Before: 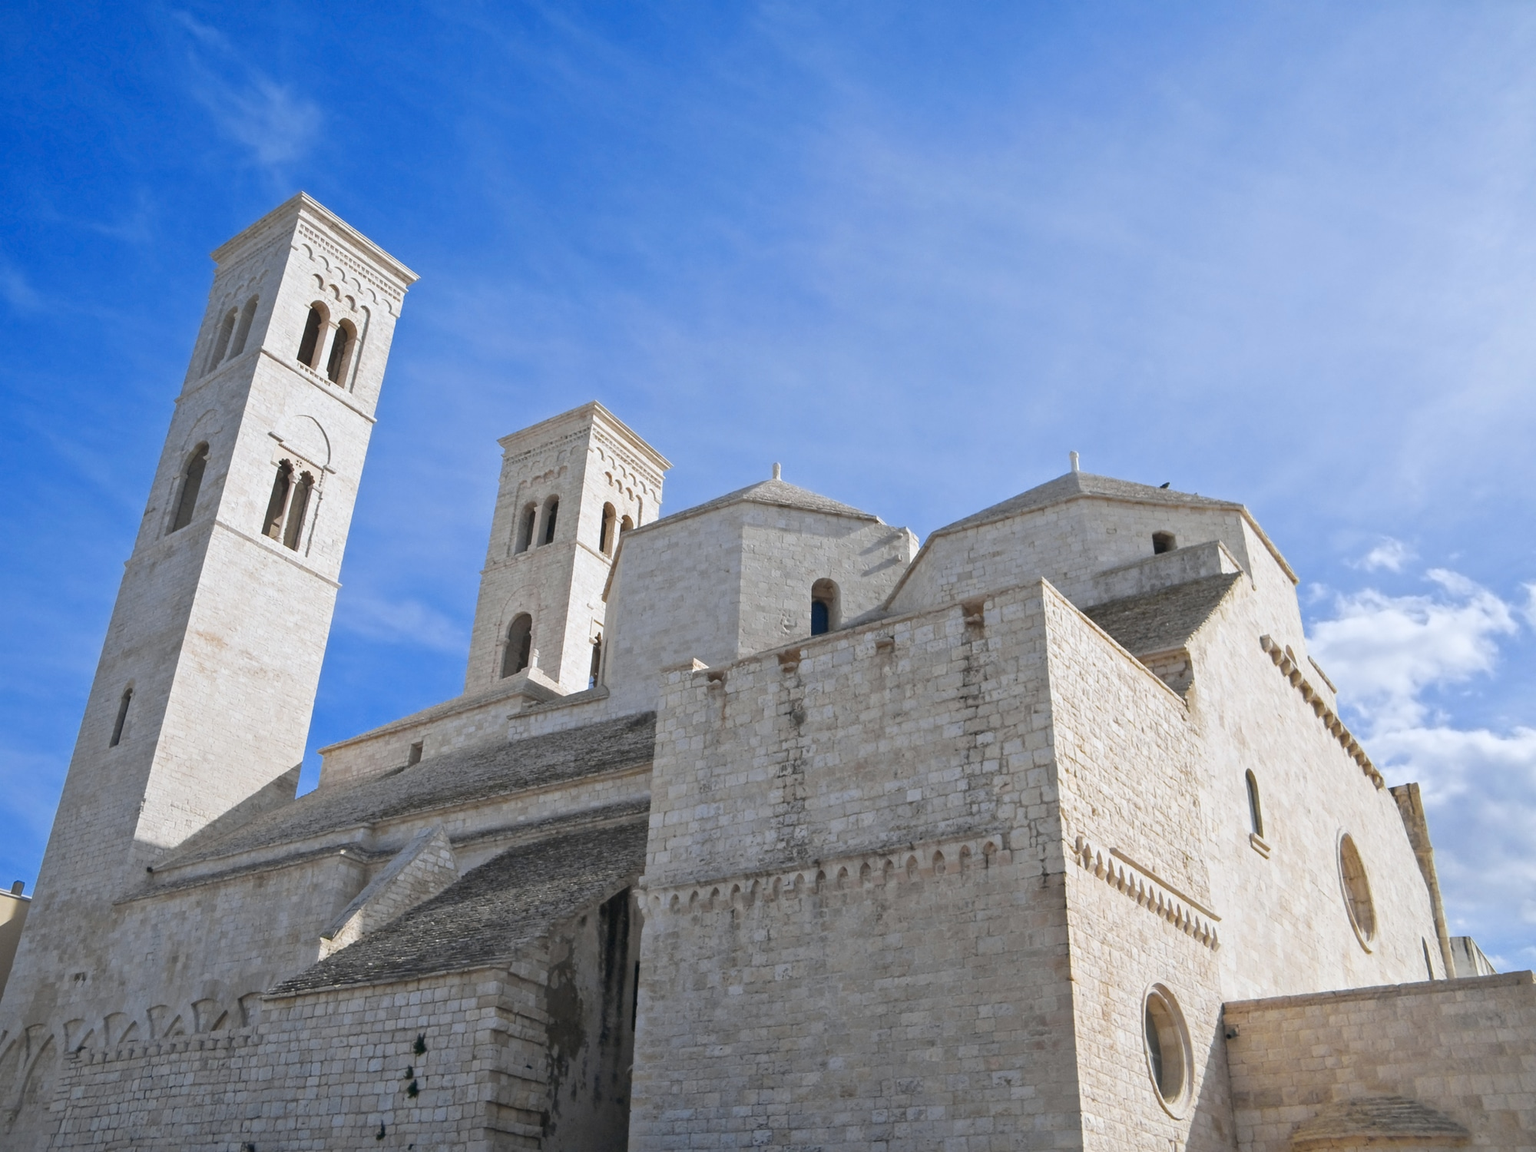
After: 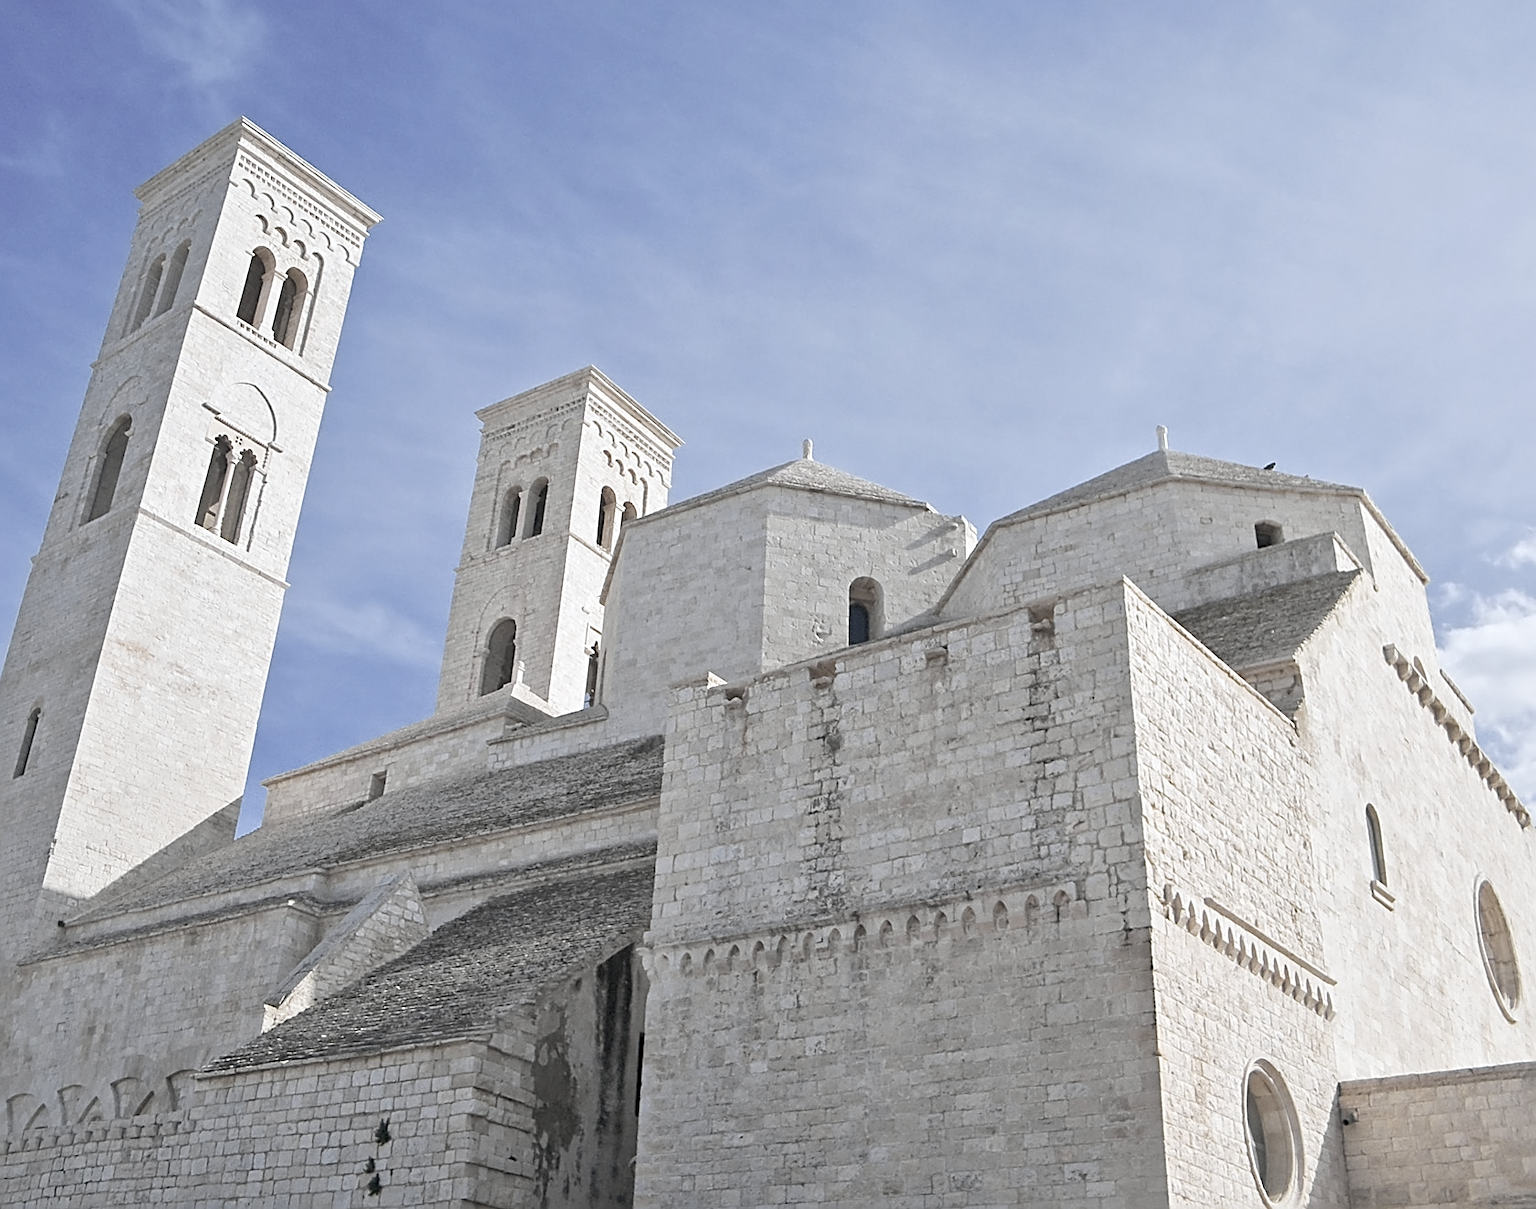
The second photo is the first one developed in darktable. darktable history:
contrast brightness saturation: brightness 0.18, saturation -0.5
exposure: compensate exposure bias true, compensate highlight preservation false
crop: left 6.446%, top 8.188%, right 9.538%, bottom 3.548%
sharpen: amount 1
local contrast: mode bilateral grid, contrast 20, coarseness 50, detail 120%, midtone range 0.2
